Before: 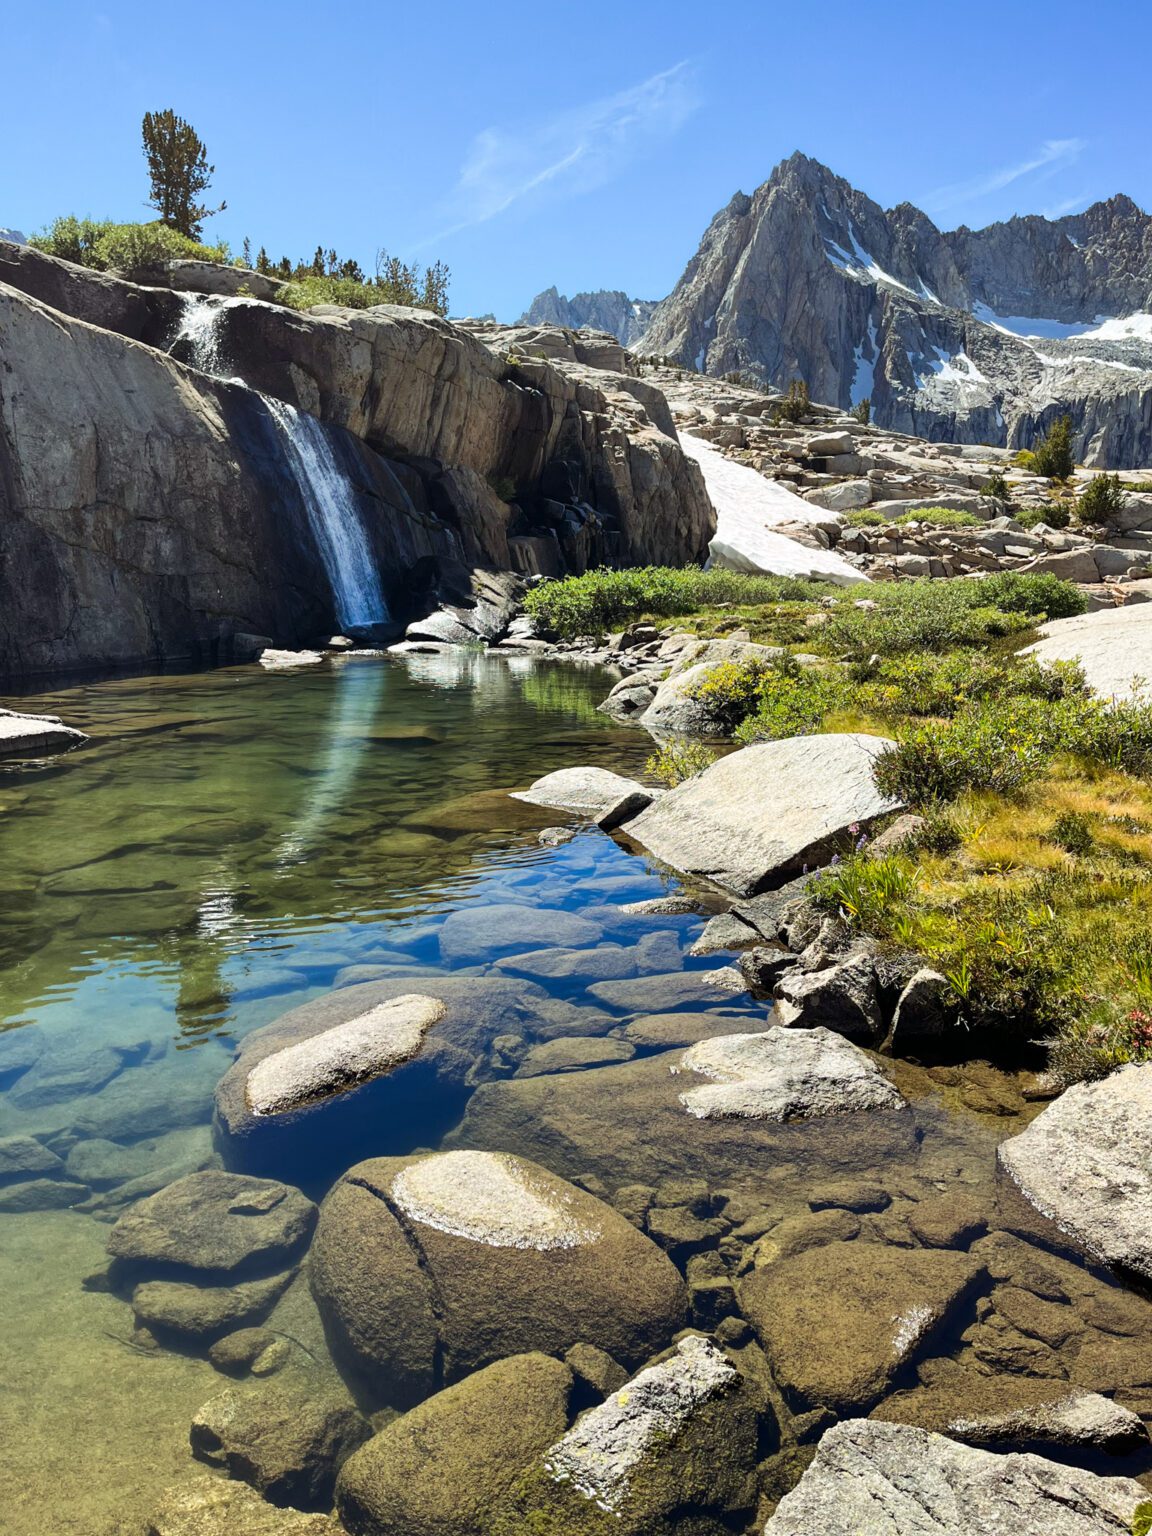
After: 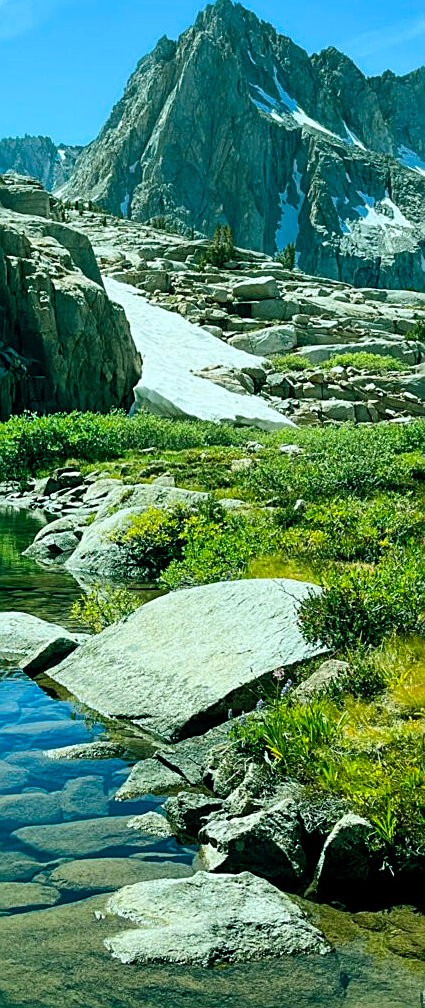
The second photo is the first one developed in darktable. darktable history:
color correction: highlights a* 7.34, highlights b* 4.37
sharpen: on, module defaults
color balance rgb: shadows lift › chroma 11.71%, shadows lift › hue 133.46°, power › chroma 2.15%, power › hue 166.83°, highlights gain › chroma 4%, highlights gain › hue 200.2°, perceptual saturation grading › global saturation 18.05%
crop and rotate: left 49.936%, top 10.094%, right 13.136%, bottom 24.256%
exposure: black level correction 0.002, exposure -0.1 EV, compensate highlight preservation false
